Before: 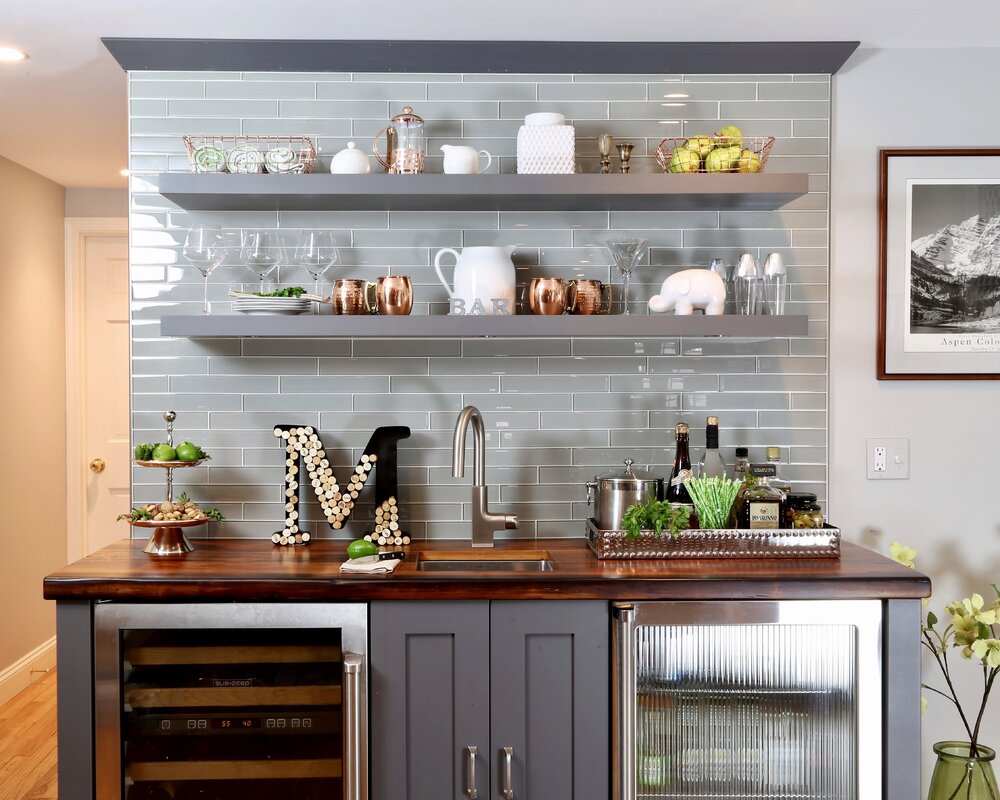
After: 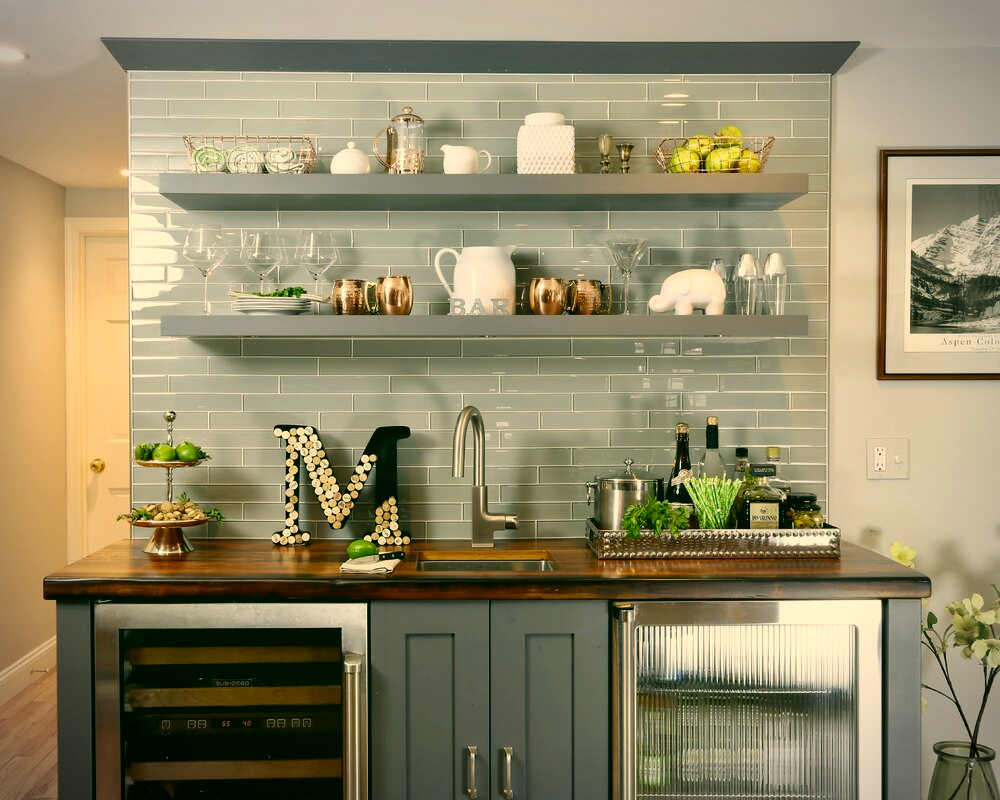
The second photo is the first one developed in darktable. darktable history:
vignetting: fall-off start 87%, automatic ratio true
contrast brightness saturation: contrast -0.02, brightness -0.01, saturation 0.03
color correction: highlights a* 5.3, highlights b* 24.26, shadows a* -15.58, shadows b* 4.02
